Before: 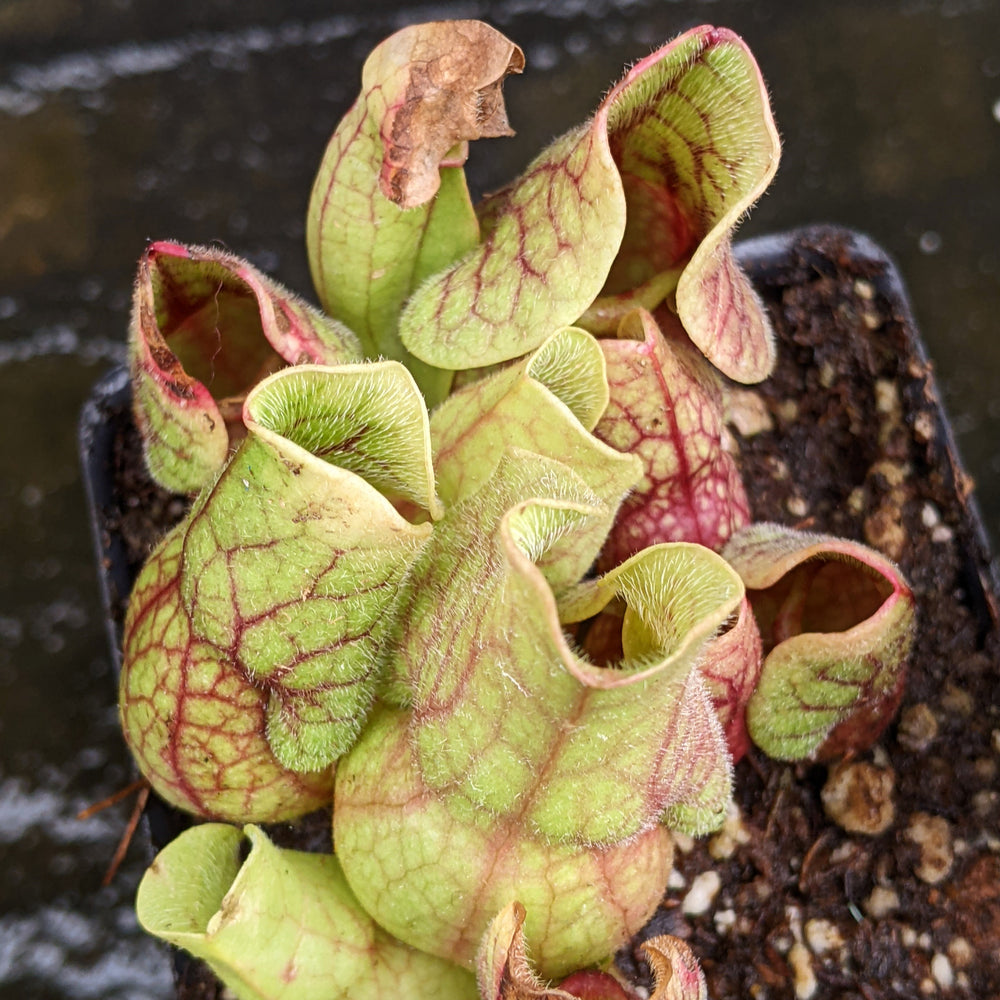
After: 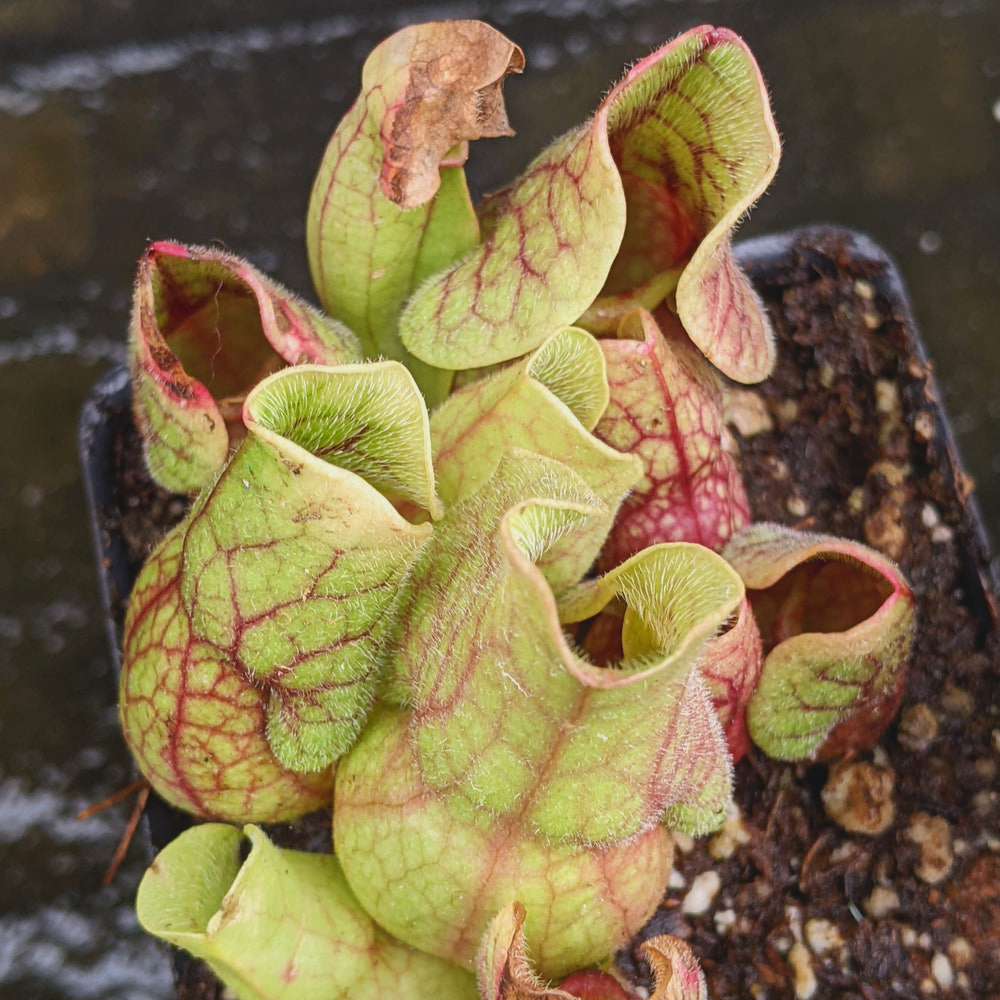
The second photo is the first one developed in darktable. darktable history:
contrast brightness saturation: contrast -0.128
